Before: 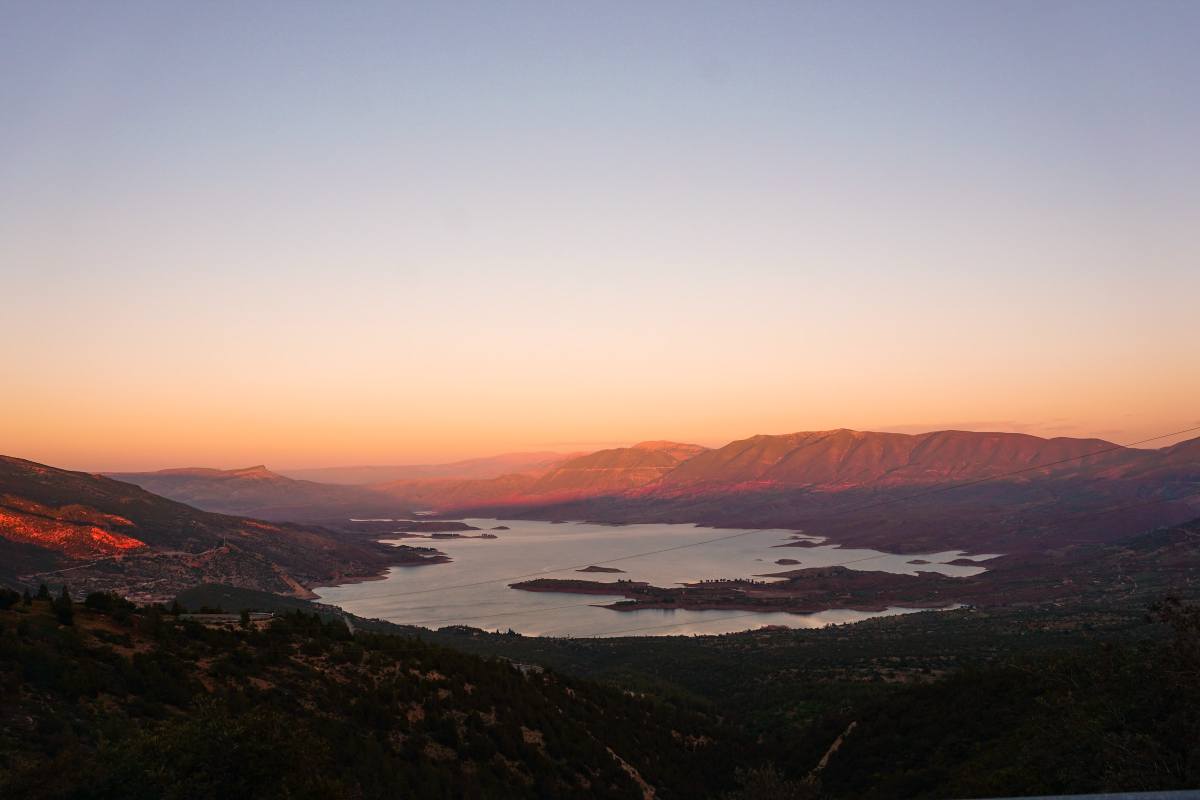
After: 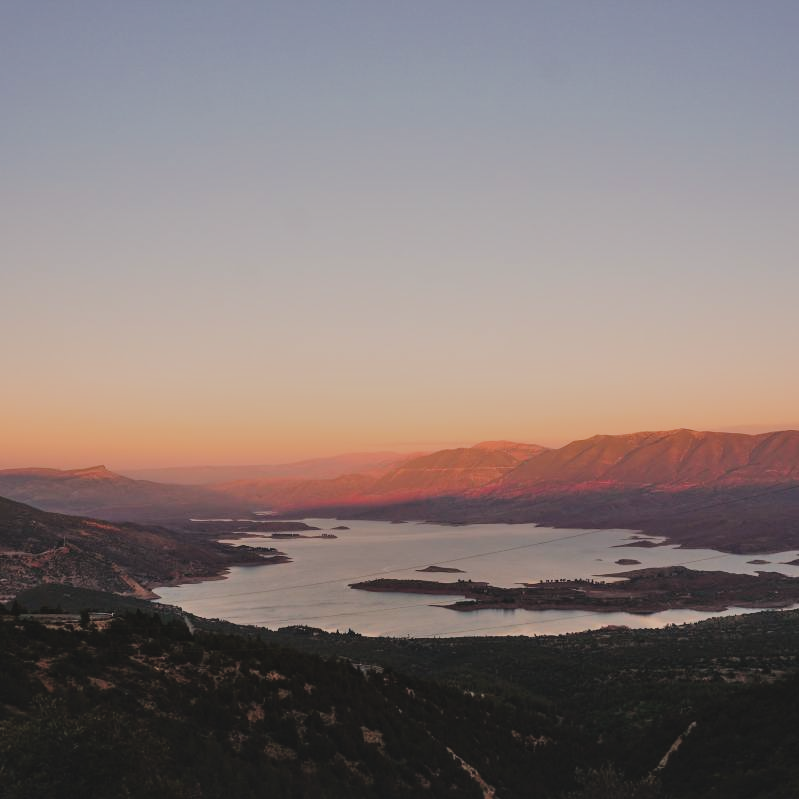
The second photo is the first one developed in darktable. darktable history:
exposure: black level correction -0.014, exposure -0.193 EV, compensate highlight preservation false
filmic rgb: black relative exposure -7.65 EV, white relative exposure 4.56 EV, hardness 3.61
crop and rotate: left 13.342%, right 19.991%
shadows and highlights: soften with gaussian
